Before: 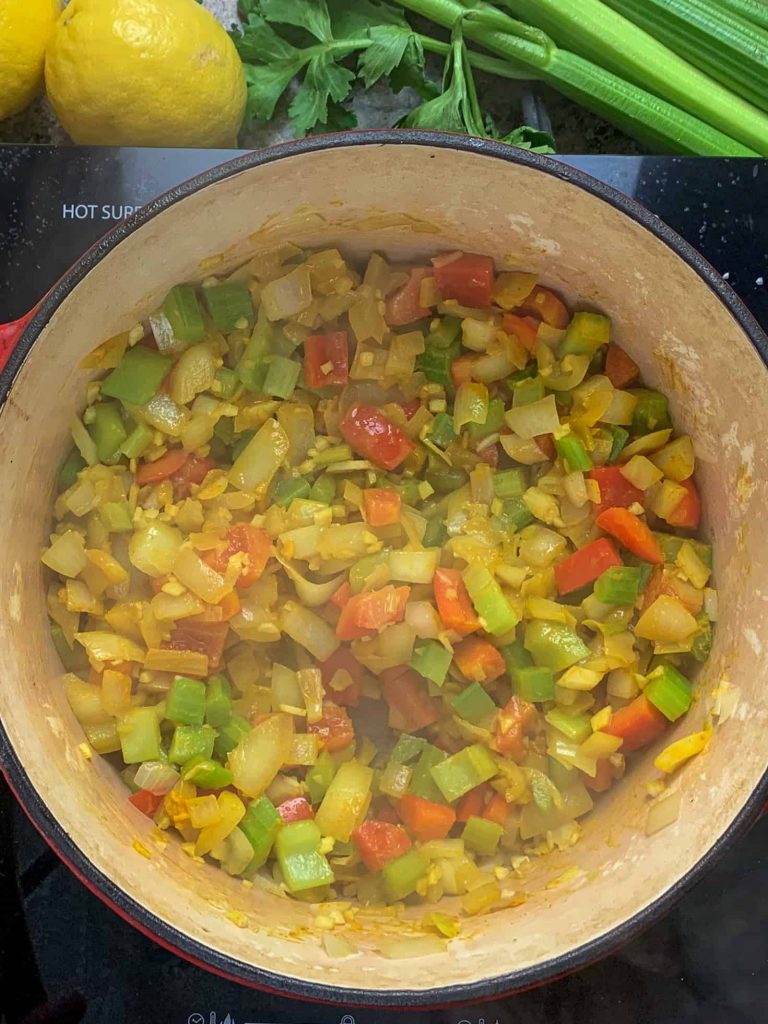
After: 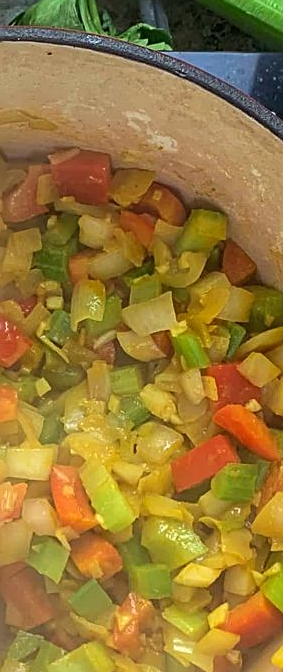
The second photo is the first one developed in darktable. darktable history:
exposure: exposure 0.127 EV, compensate highlight preservation false
white balance: emerald 1
sharpen: on, module defaults
crop and rotate: left 49.936%, top 10.094%, right 13.136%, bottom 24.256%
